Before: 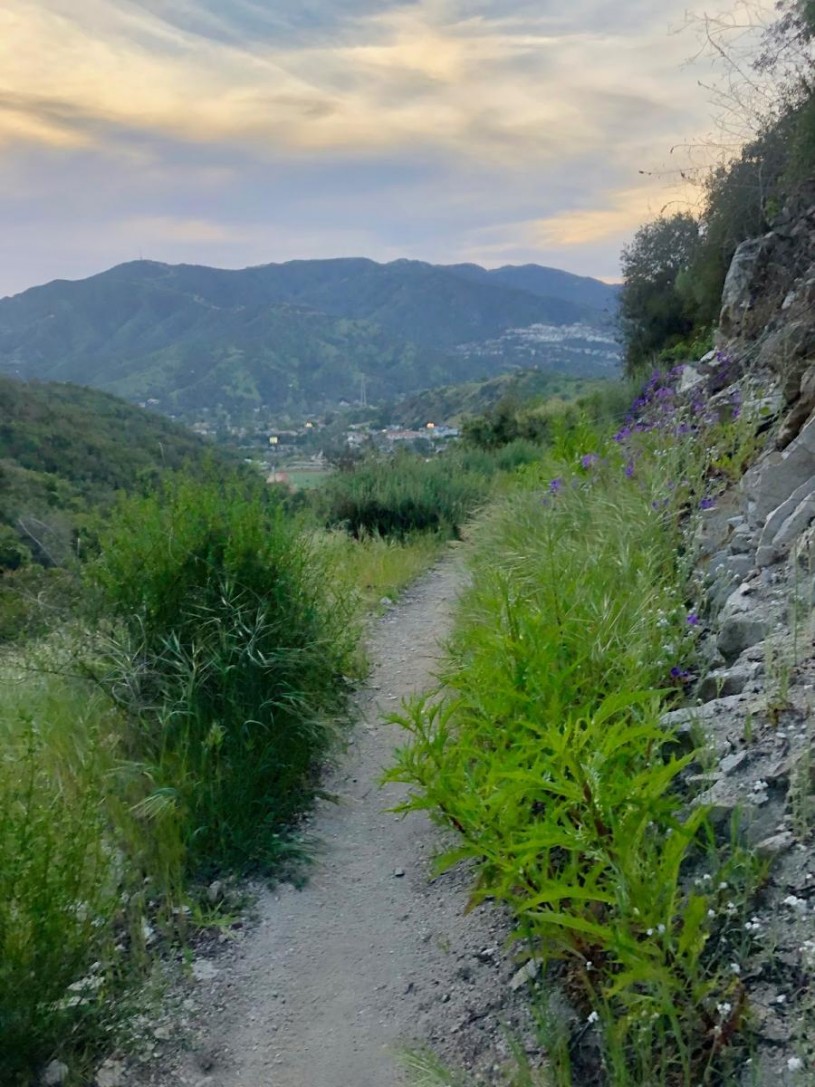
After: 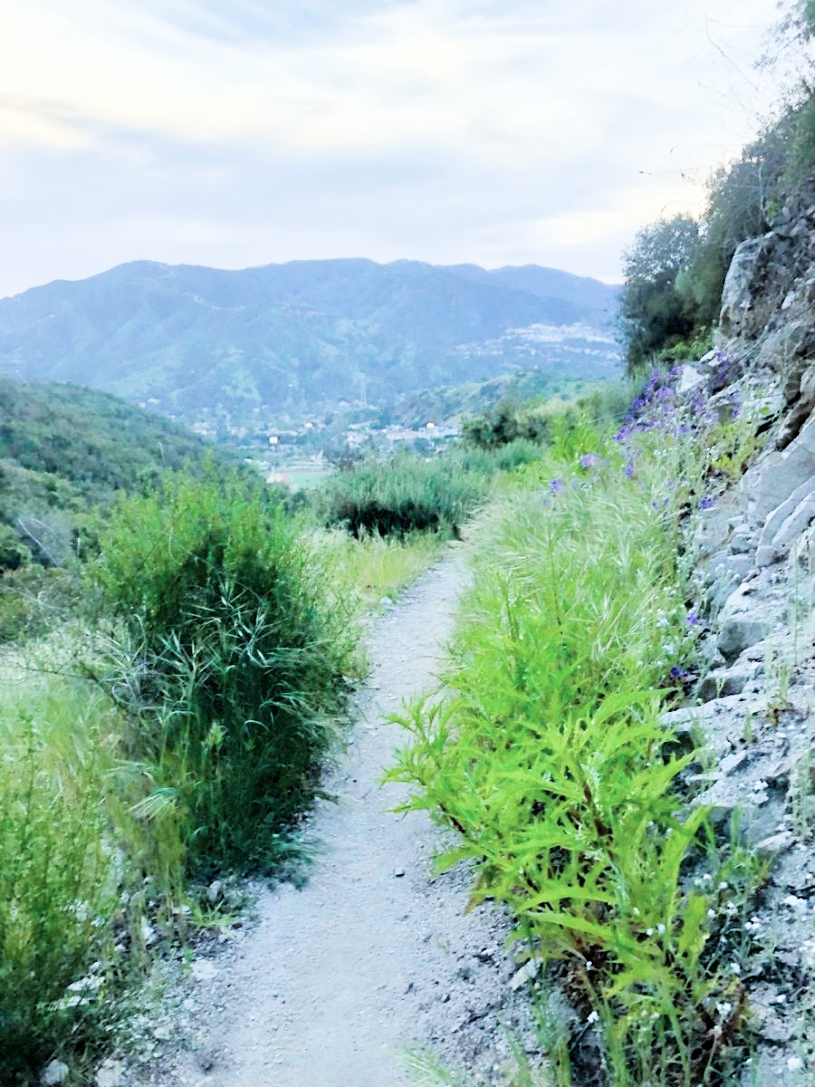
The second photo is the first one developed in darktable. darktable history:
color correction: saturation 0.85
color calibration: output R [1.063, -0.012, -0.003, 0], output G [0, 1.022, 0.021, 0], output B [-0.079, 0.047, 1, 0], illuminant custom, x 0.389, y 0.387, temperature 3838.64 K
exposure: black level correction 0, exposure 1.675 EV, compensate exposure bias true, compensate highlight preservation false
filmic rgb: black relative exposure -5 EV, hardness 2.88, contrast 1.3, highlights saturation mix -30%
